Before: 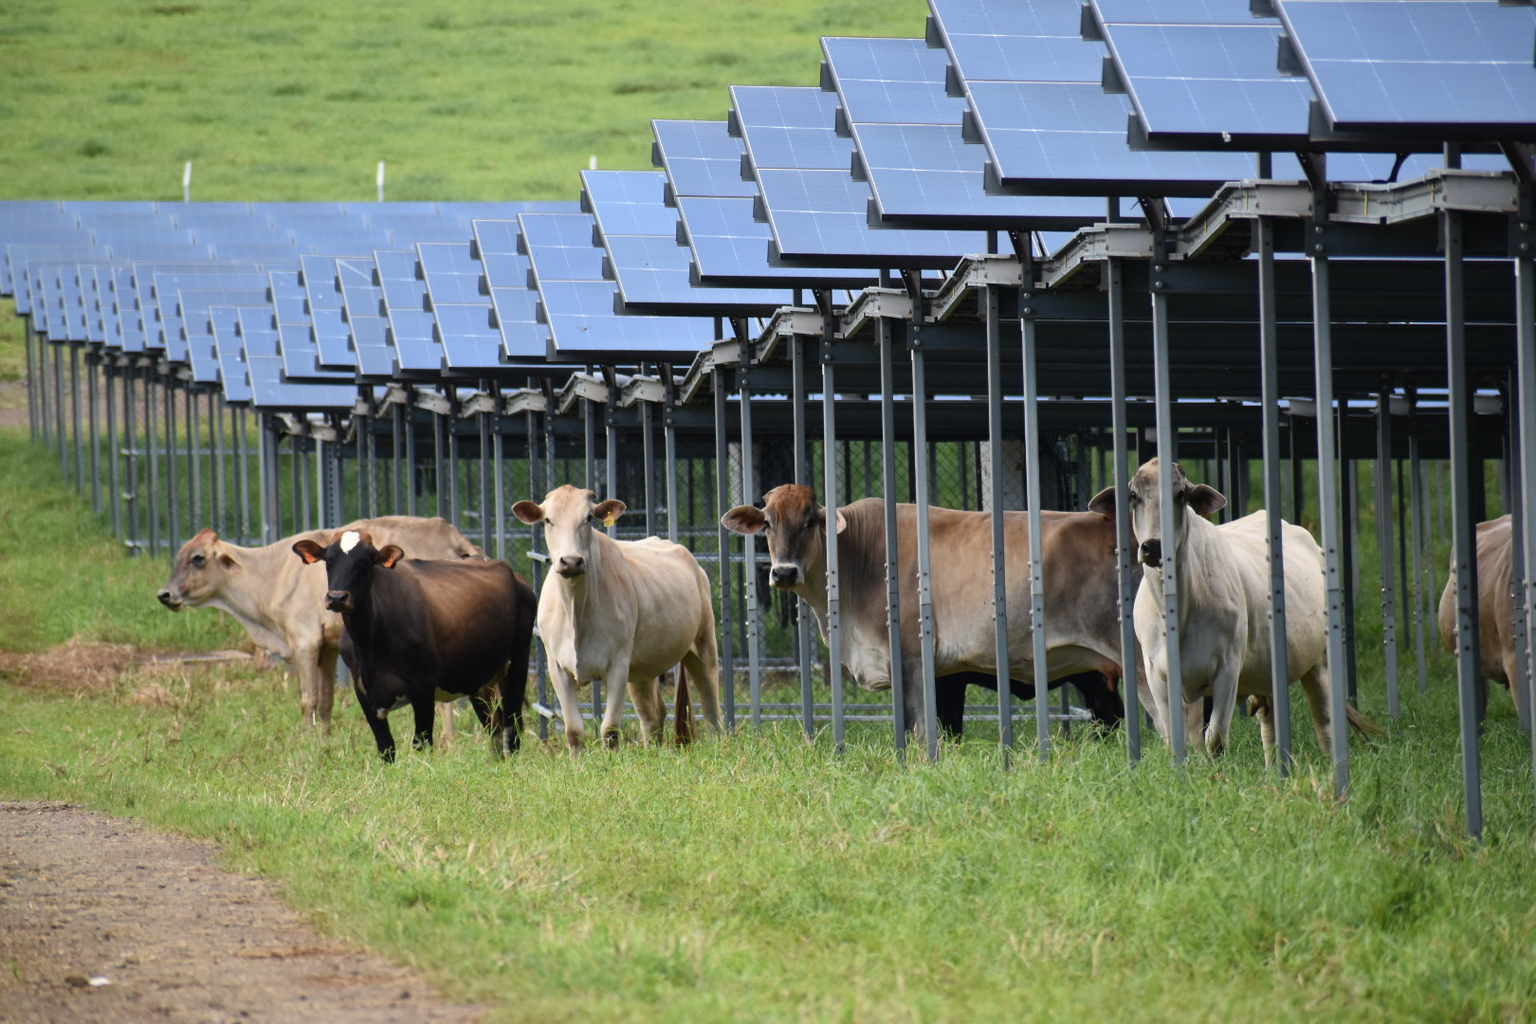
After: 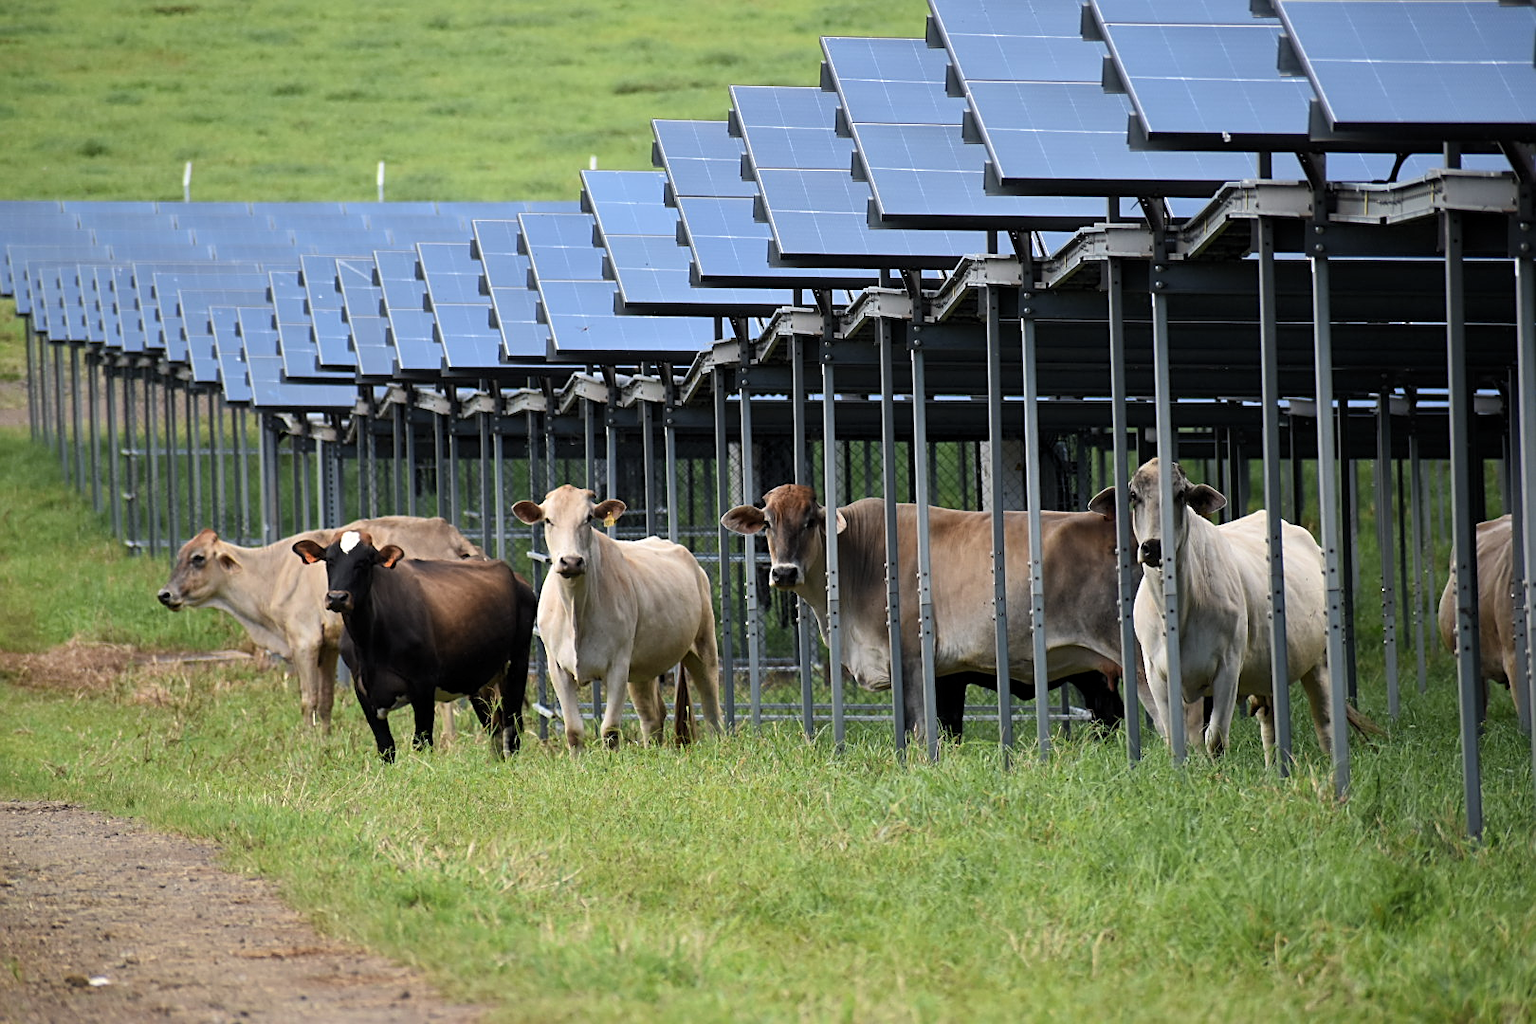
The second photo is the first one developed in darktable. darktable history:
levels: levels [0.026, 0.507, 0.987]
sharpen: on, module defaults
color zones: curves: ch0 [(0, 0.5) (0.143, 0.5) (0.286, 0.5) (0.429, 0.5) (0.571, 0.5) (0.714, 0.476) (0.857, 0.5) (1, 0.5)]; ch2 [(0, 0.5) (0.143, 0.5) (0.286, 0.5) (0.429, 0.5) (0.571, 0.5) (0.714, 0.487) (0.857, 0.5) (1, 0.5)]
